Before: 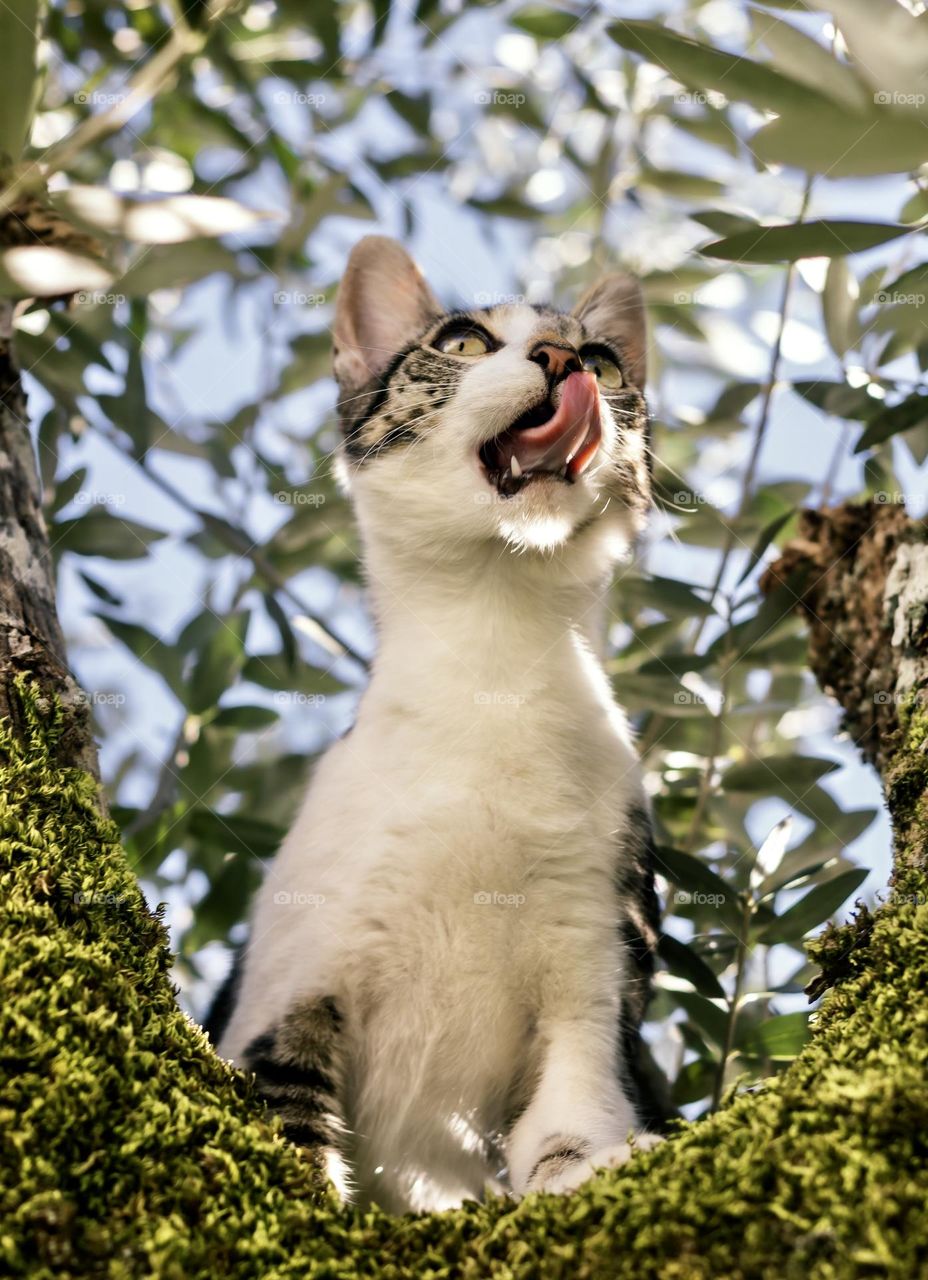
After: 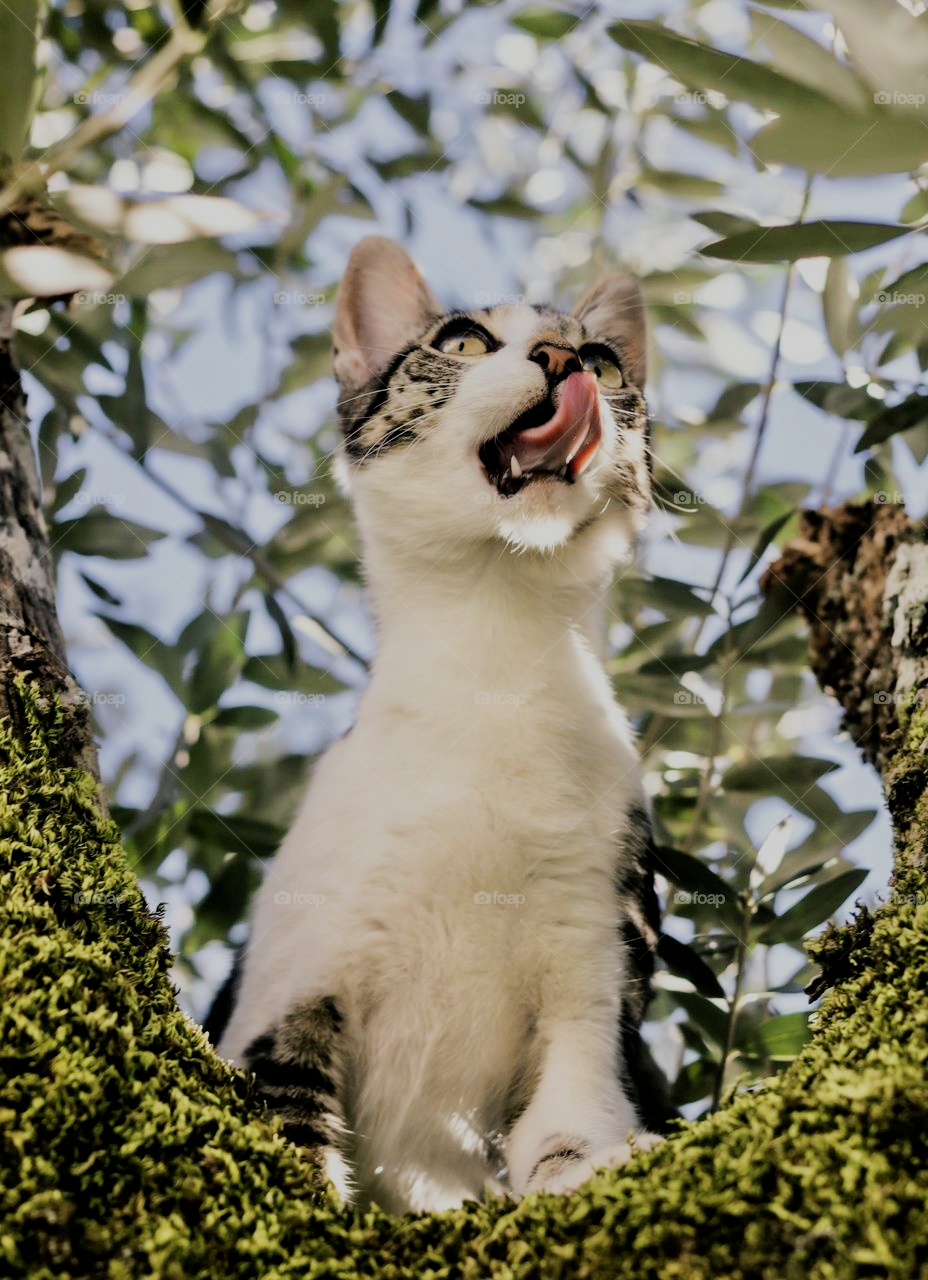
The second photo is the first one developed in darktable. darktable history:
filmic rgb: black relative exposure -7.16 EV, white relative exposure 5.37 EV, hardness 3.02
